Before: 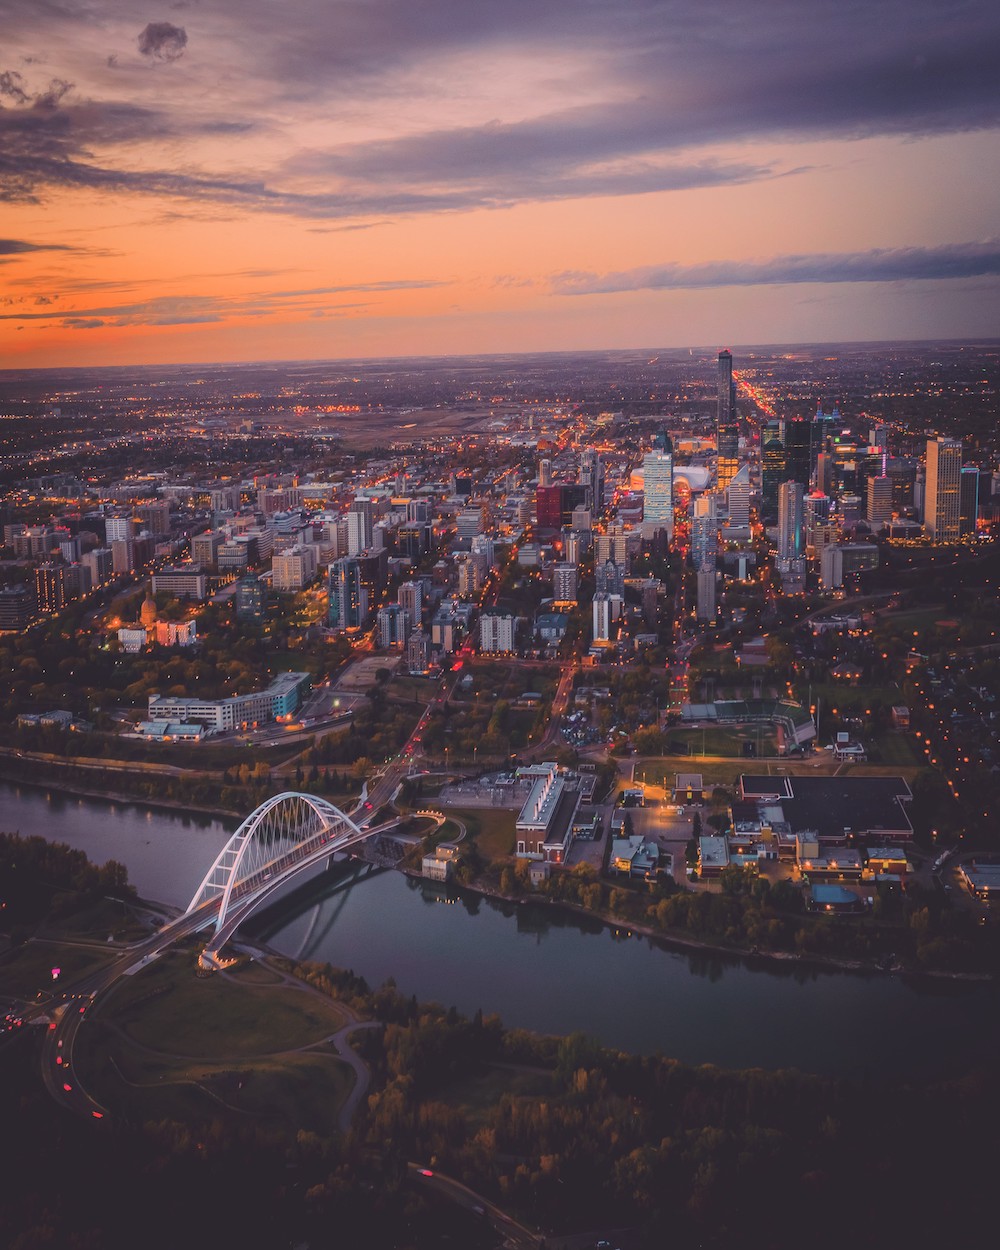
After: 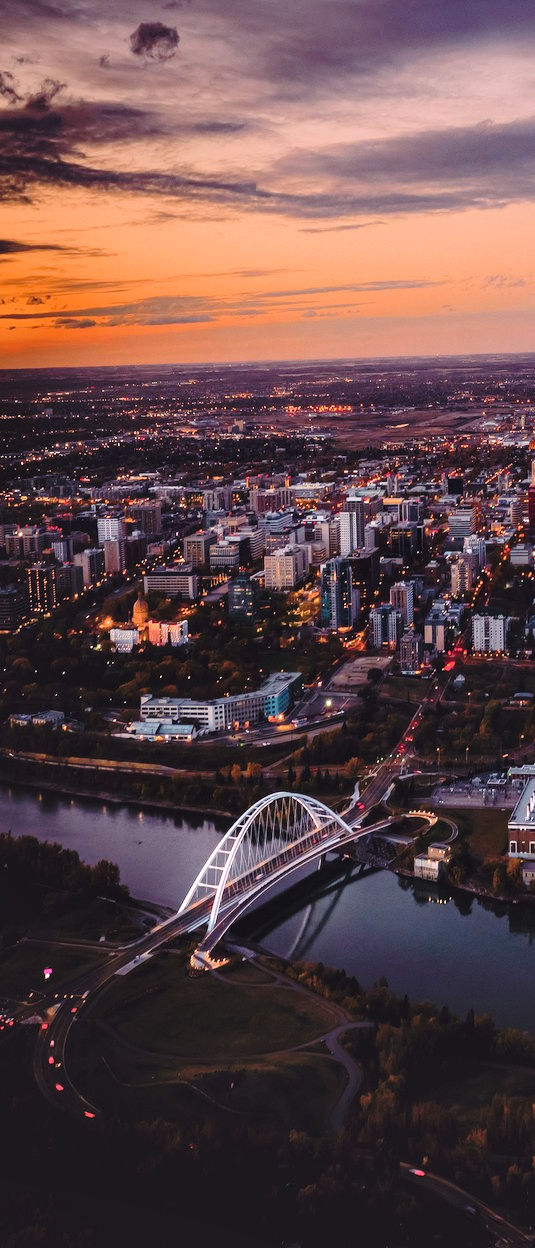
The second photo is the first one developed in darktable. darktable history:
contrast equalizer: y [[0.601, 0.6, 0.598, 0.598, 0.6, 0.601], [0.5 ×6], [0.5 ×6], [0 ×6], [0 ×6]]
crop: left 0.887%, right 45.585%, bottom 0.087%
base curve: curves: ch0 [(0, 0) (0.073, 0.04) (0.157, 0.139) (0.492, 0.492) (0.758, 0.758) (1, 1)], preserve colors none
